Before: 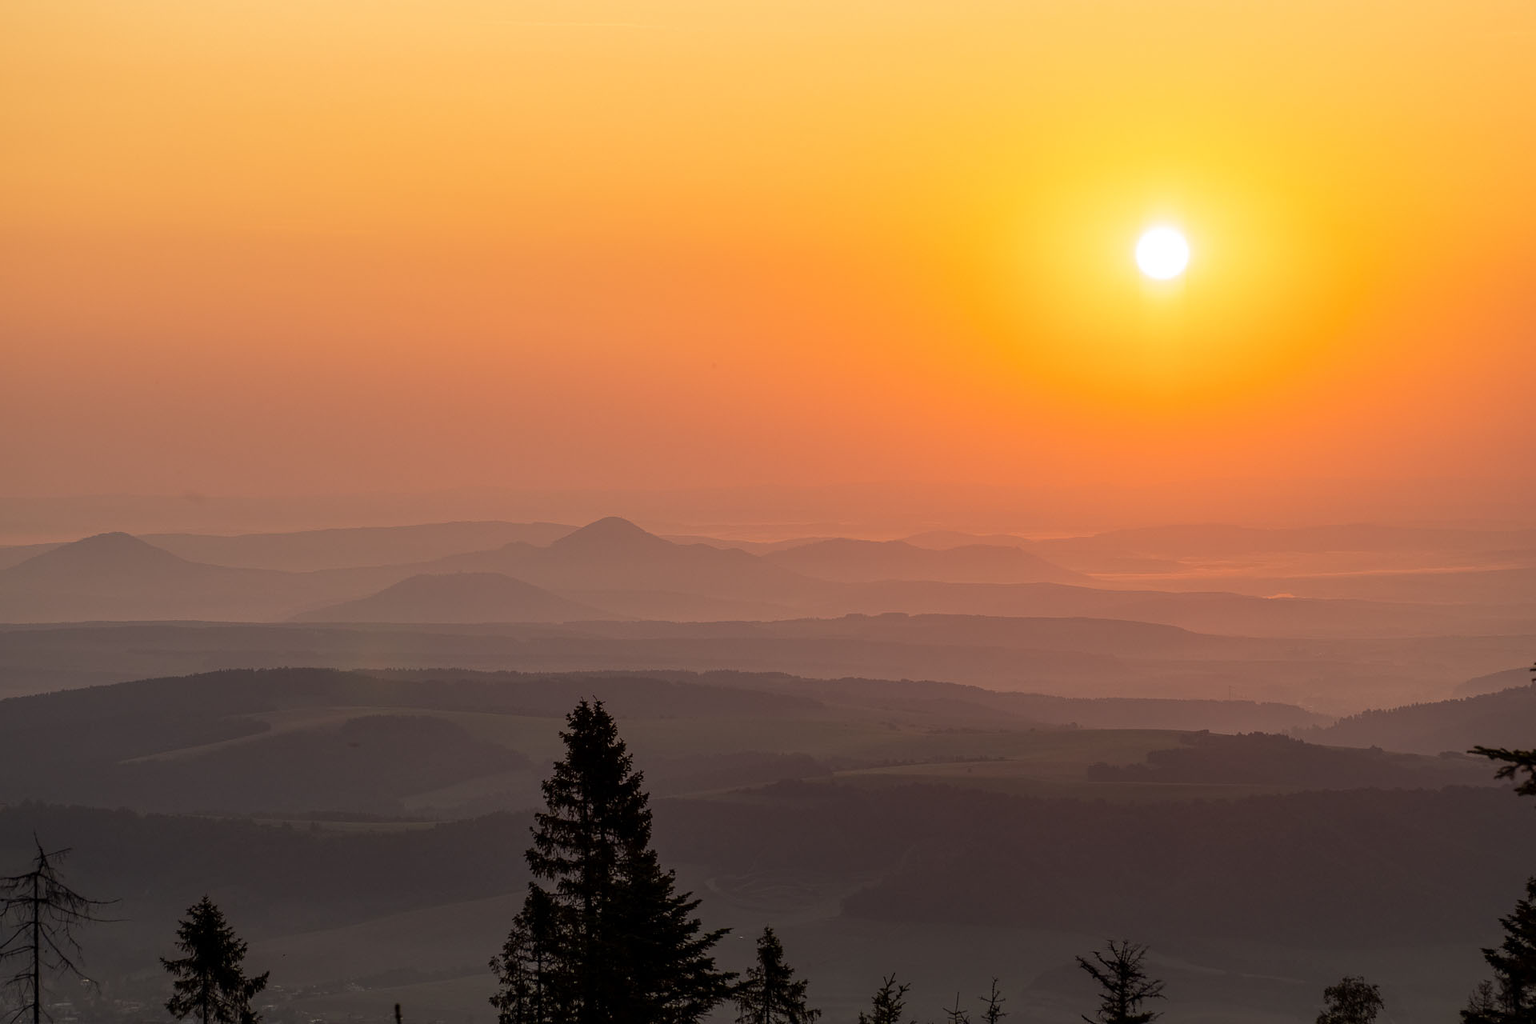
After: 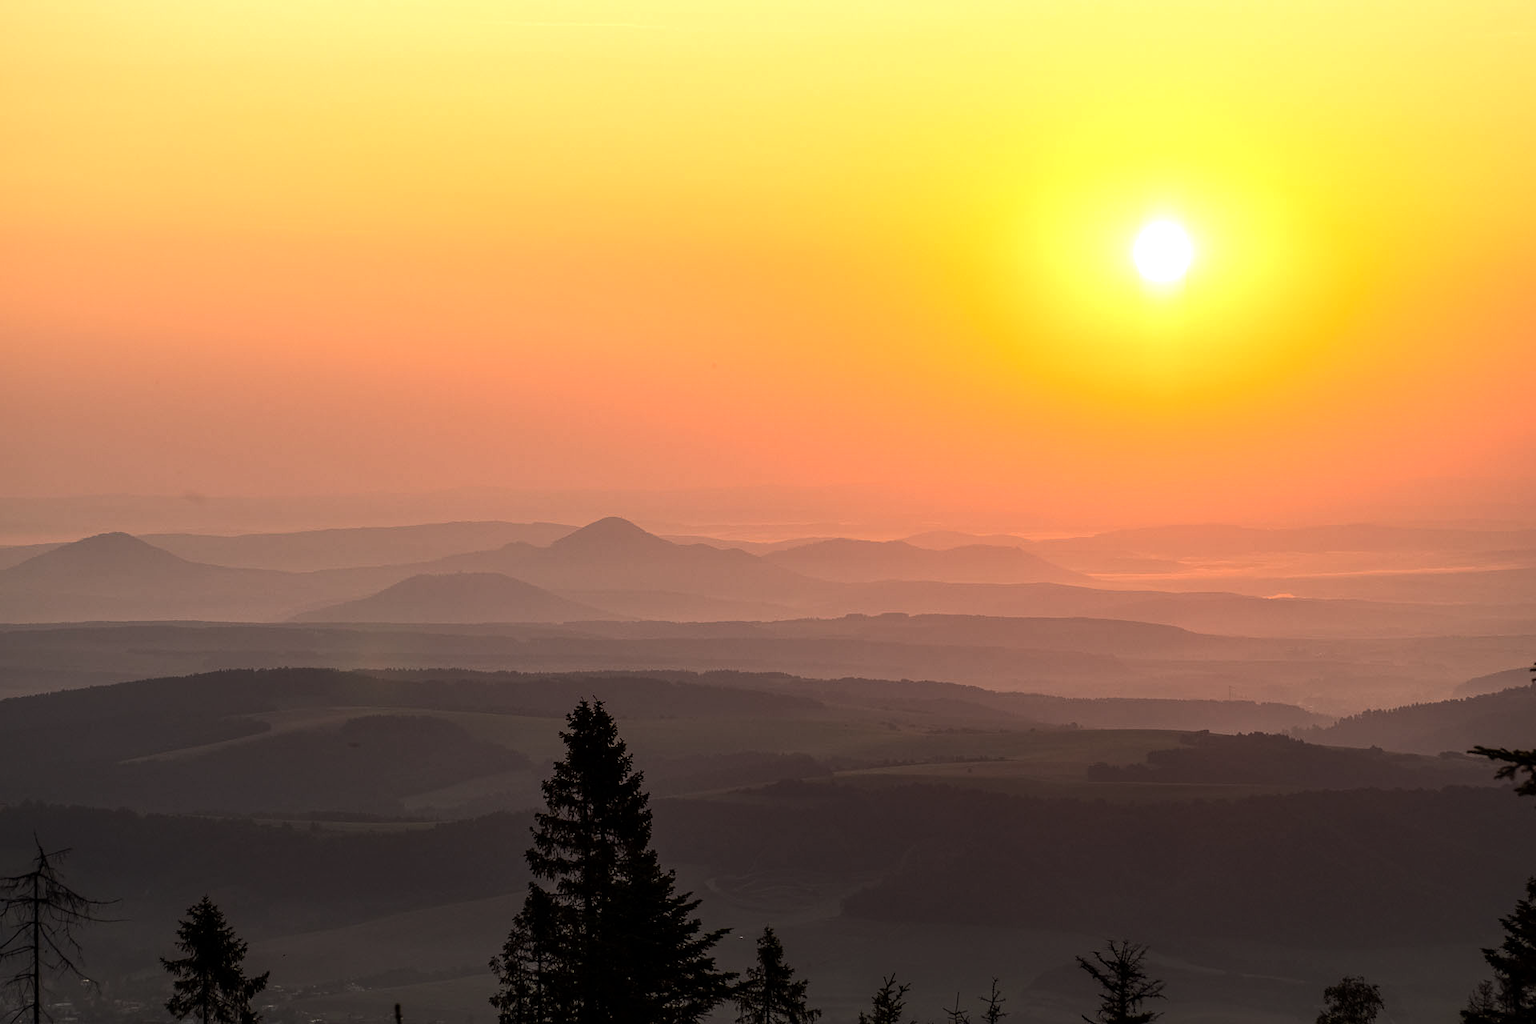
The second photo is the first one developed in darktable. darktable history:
tone equalizer: -8 EV -0.742 EV, -7 EV -0.681 EV, -6 EV -0.627 EV, -5 EV -0.416 EV, -3 EV 0.401 EV, -2 EV 0.6 EV, -1 EV 0.675 EV, +0 EV 0.742 EV, edges refinement/feathering 500, mask exposure compensation -1.57 EV, preserve details no
